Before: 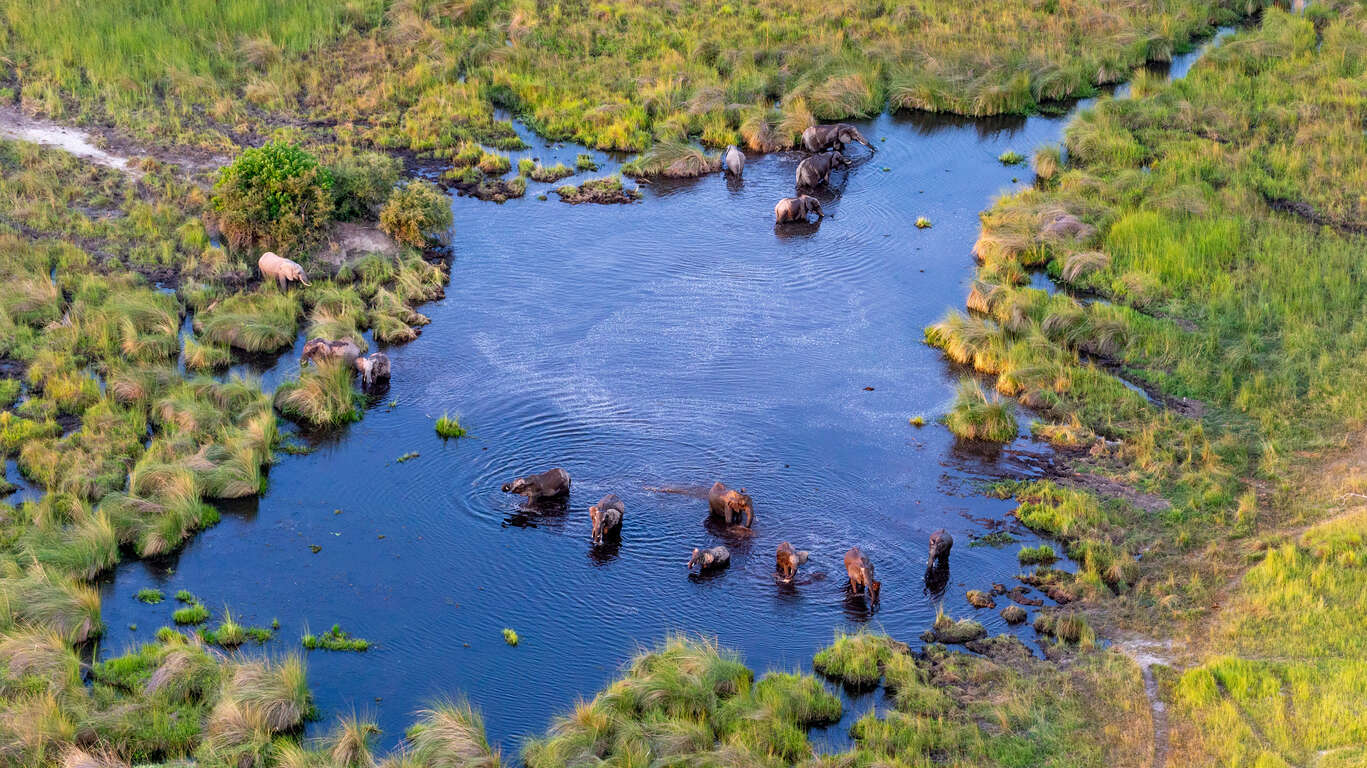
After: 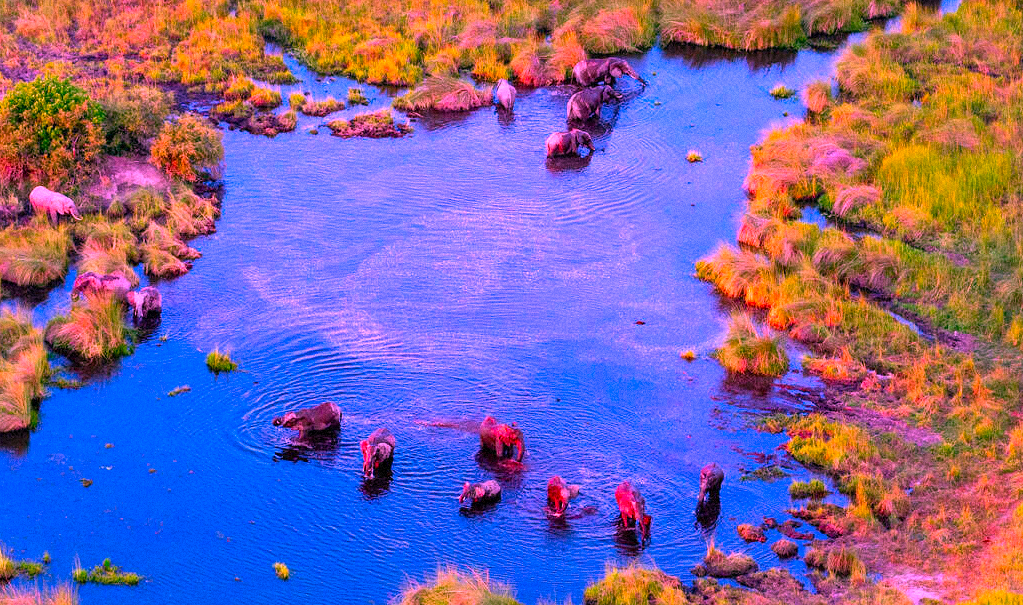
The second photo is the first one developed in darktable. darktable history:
grain: mid-tones bias 0%
crop: left 16.768%, top 8.653%, right 8.362%, bottom 12.485%
color balance: contrast fulcrum 17.78%
color correction: highlights a* 19.5, highlights b* -11.53, saturation 1.69
white balance: red 1.188, blue 1.11
